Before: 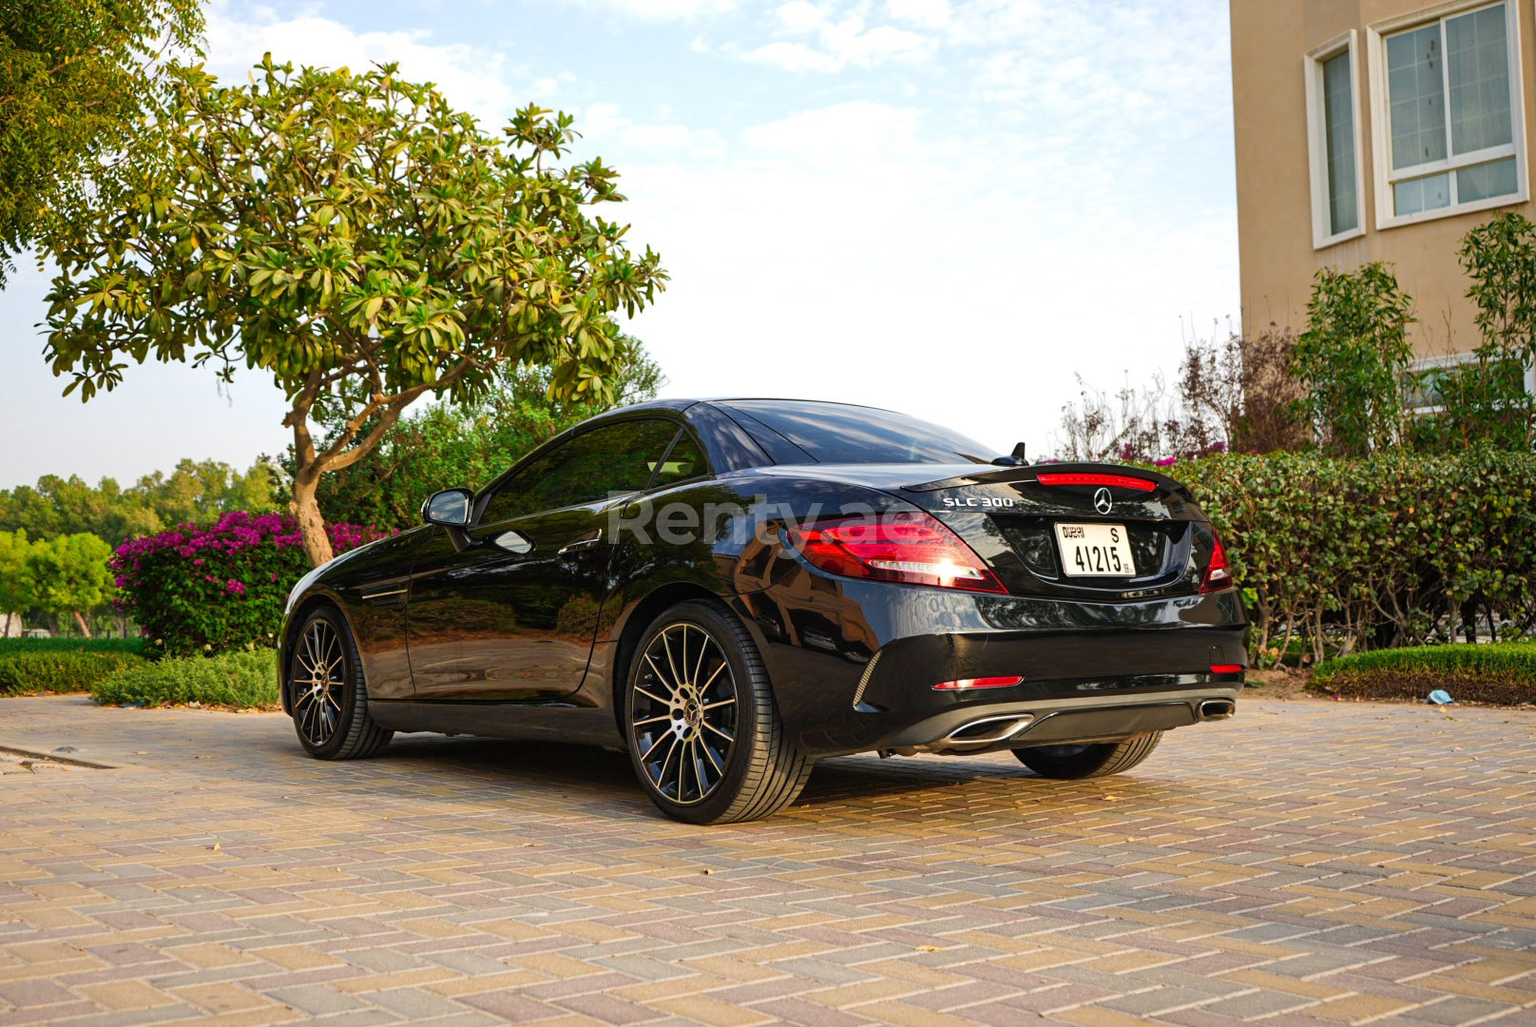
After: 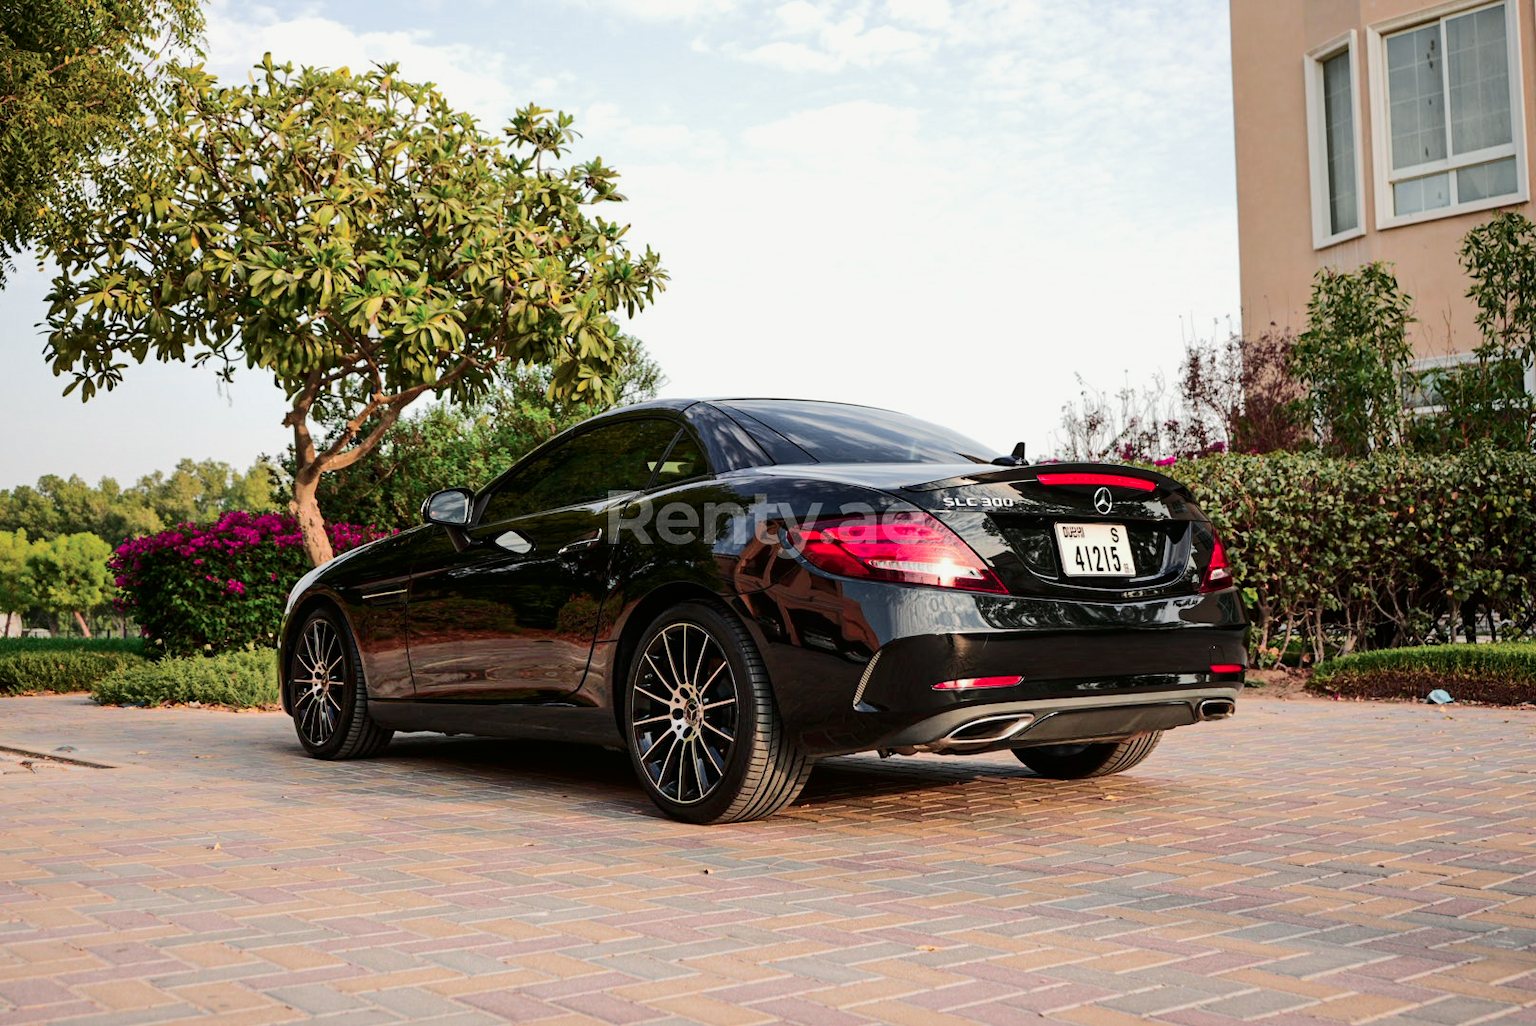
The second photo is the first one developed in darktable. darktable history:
tone curve: curves: ch0 [(0, 0) (0.058, 0.022) (0.265, 0.208) (0.41, 0.417) (0.485, 0.524) (0.638, 0.673) (0.845, 0.828) (0.994, 0.964)]; ch1 [(0, 0) (0.136, 0.146) (0.317, 0.34) (0.382, 0.408) (0.469, 0.482) (0.498, 0.497) (0.557, 0.573) (0.644, 0.643) (0.725, 0.765) (1, 1)]; ch2 [(0, 0) (0.352, 0.403) (0.45, 0.469) (0.502, 0.504) (0.54, 0.524) (0.592, 0.566) (0.638, 0.599) (1, 1)], color space Lab, independent channels, preserve colors none
